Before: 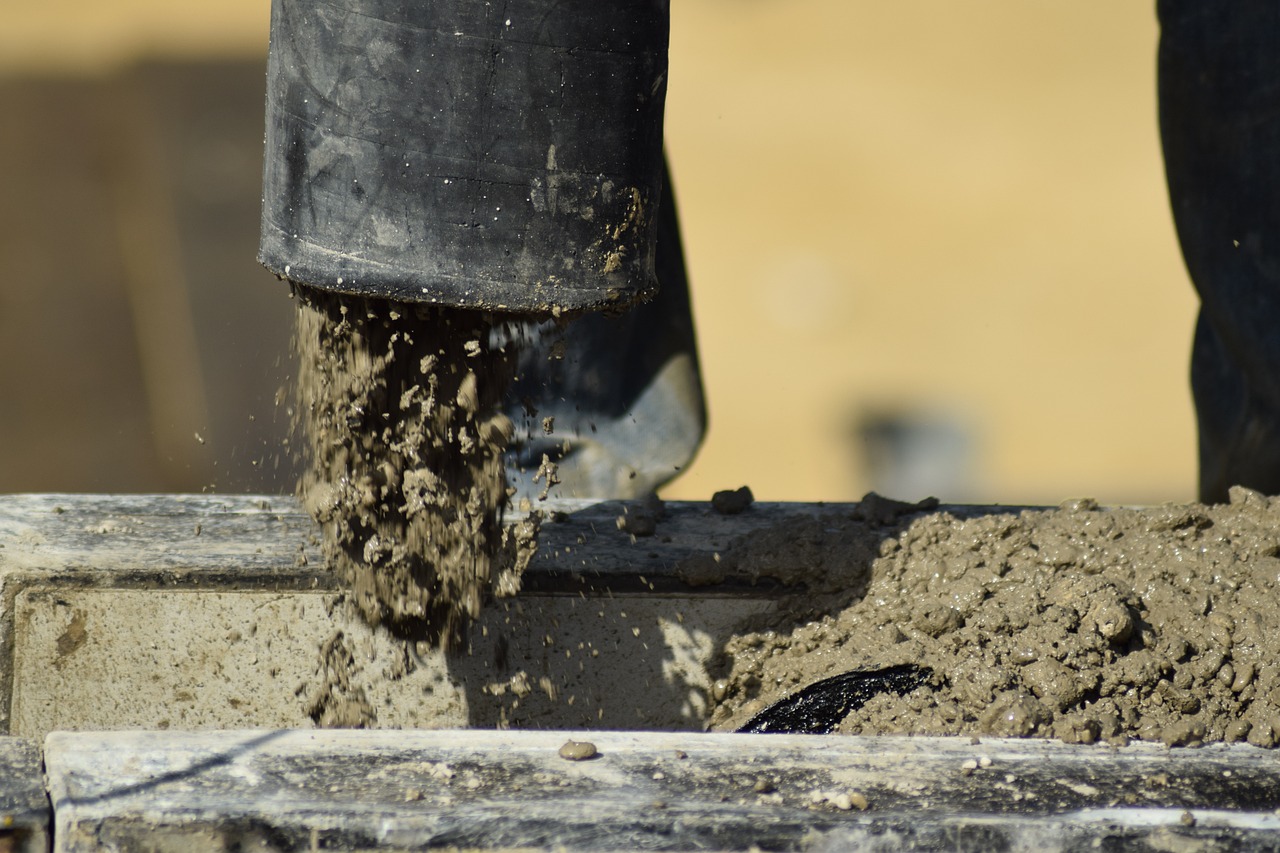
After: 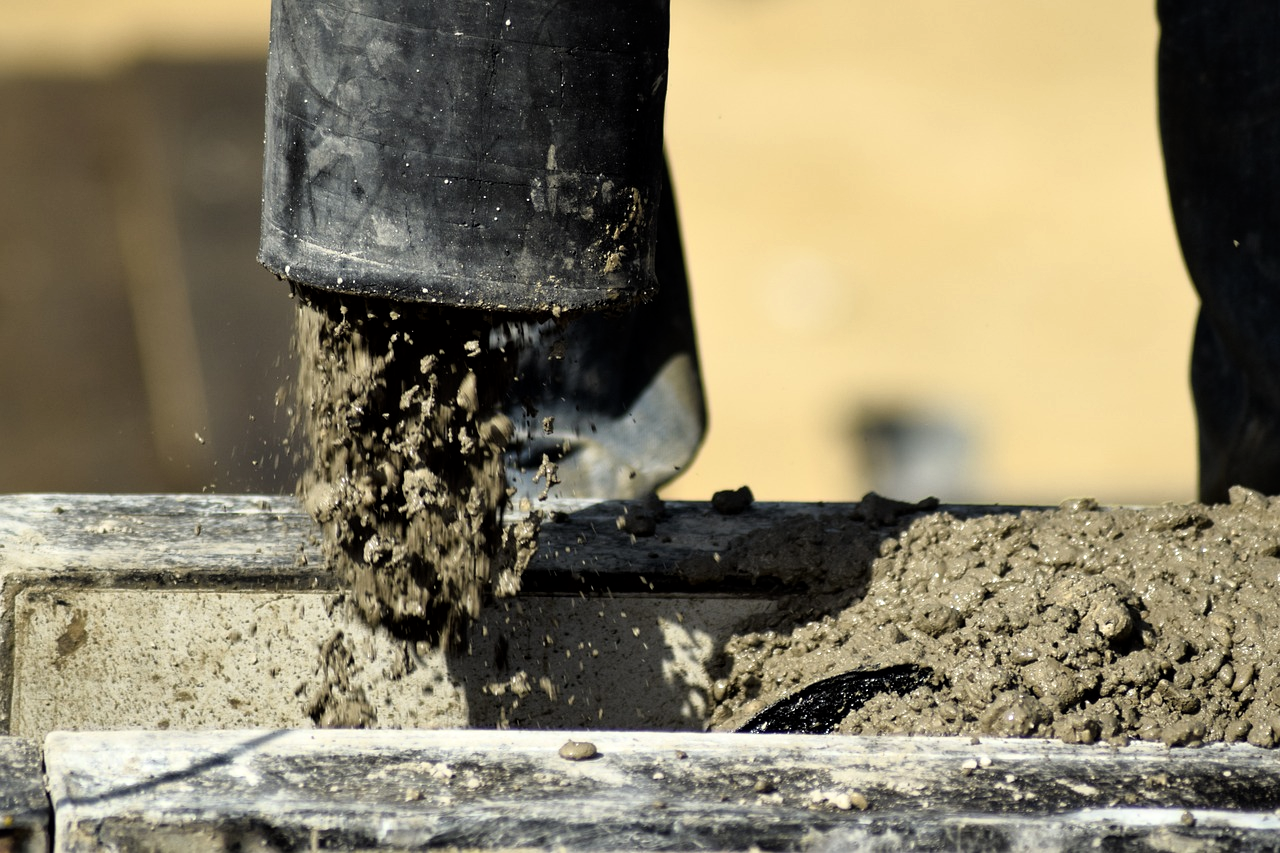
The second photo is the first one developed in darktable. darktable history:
exposure: exposure 0.128 EV, compensate highlight preservation false
local contrast: mode bilateral grid, contrast 20, coarseness 50, detail 120%, midtone range 0.2
filmic rgb: white relative exposure 2.45 EV, hardness 6.33
